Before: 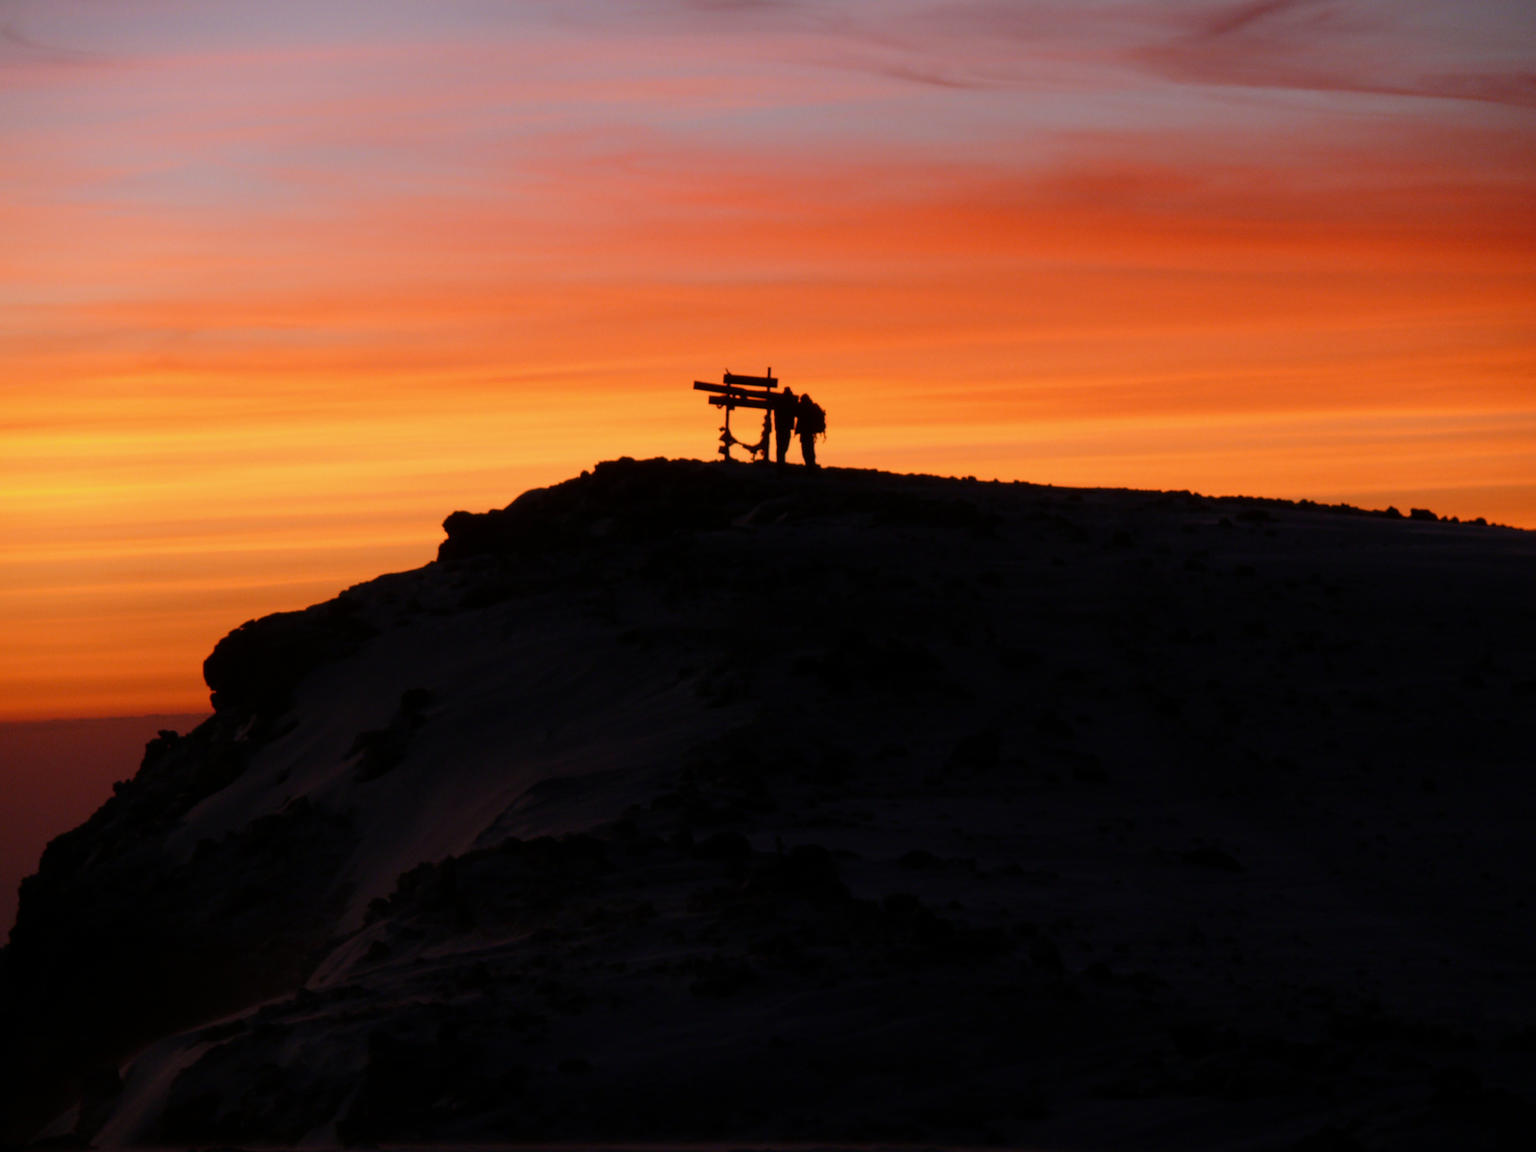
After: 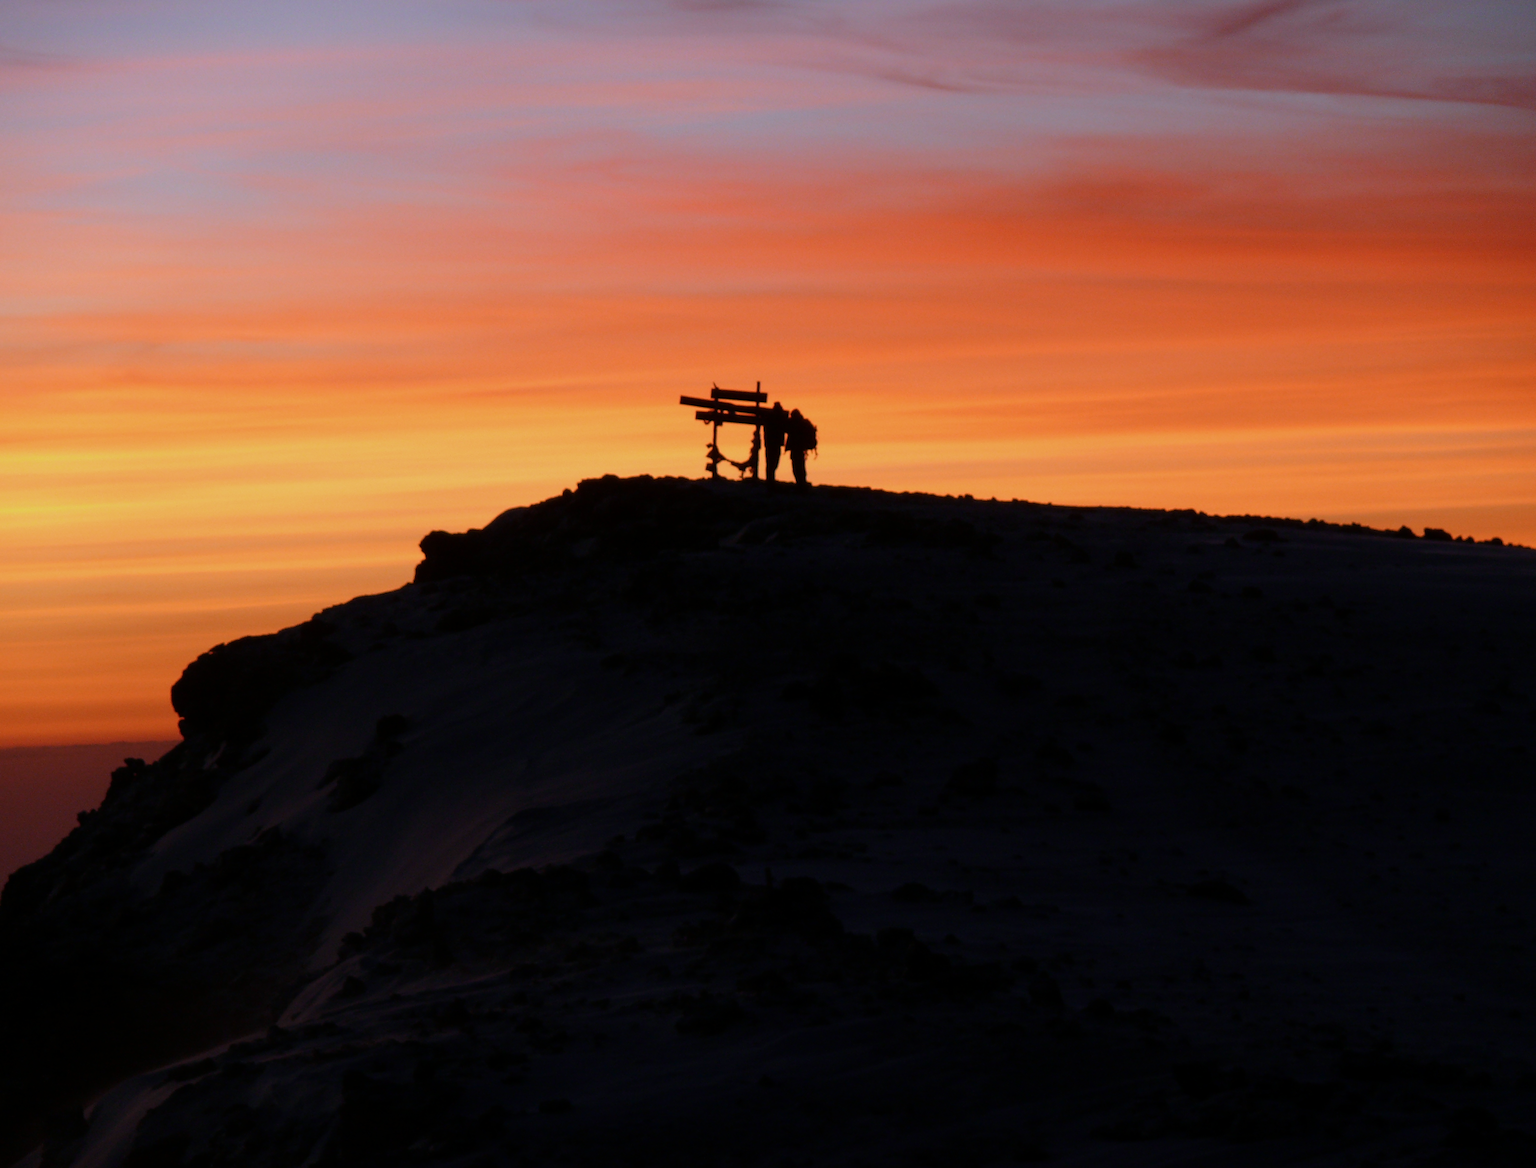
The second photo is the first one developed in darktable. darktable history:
crop and rotate: left 2.536%, right 1.107%, bottom 2.246%
color calibration: illuminant F (fluorescent), F source F9 (Cool White Deluxe 4150 K) – high CRI, x 0.374, y 0.373, temperature 4158.34 K
